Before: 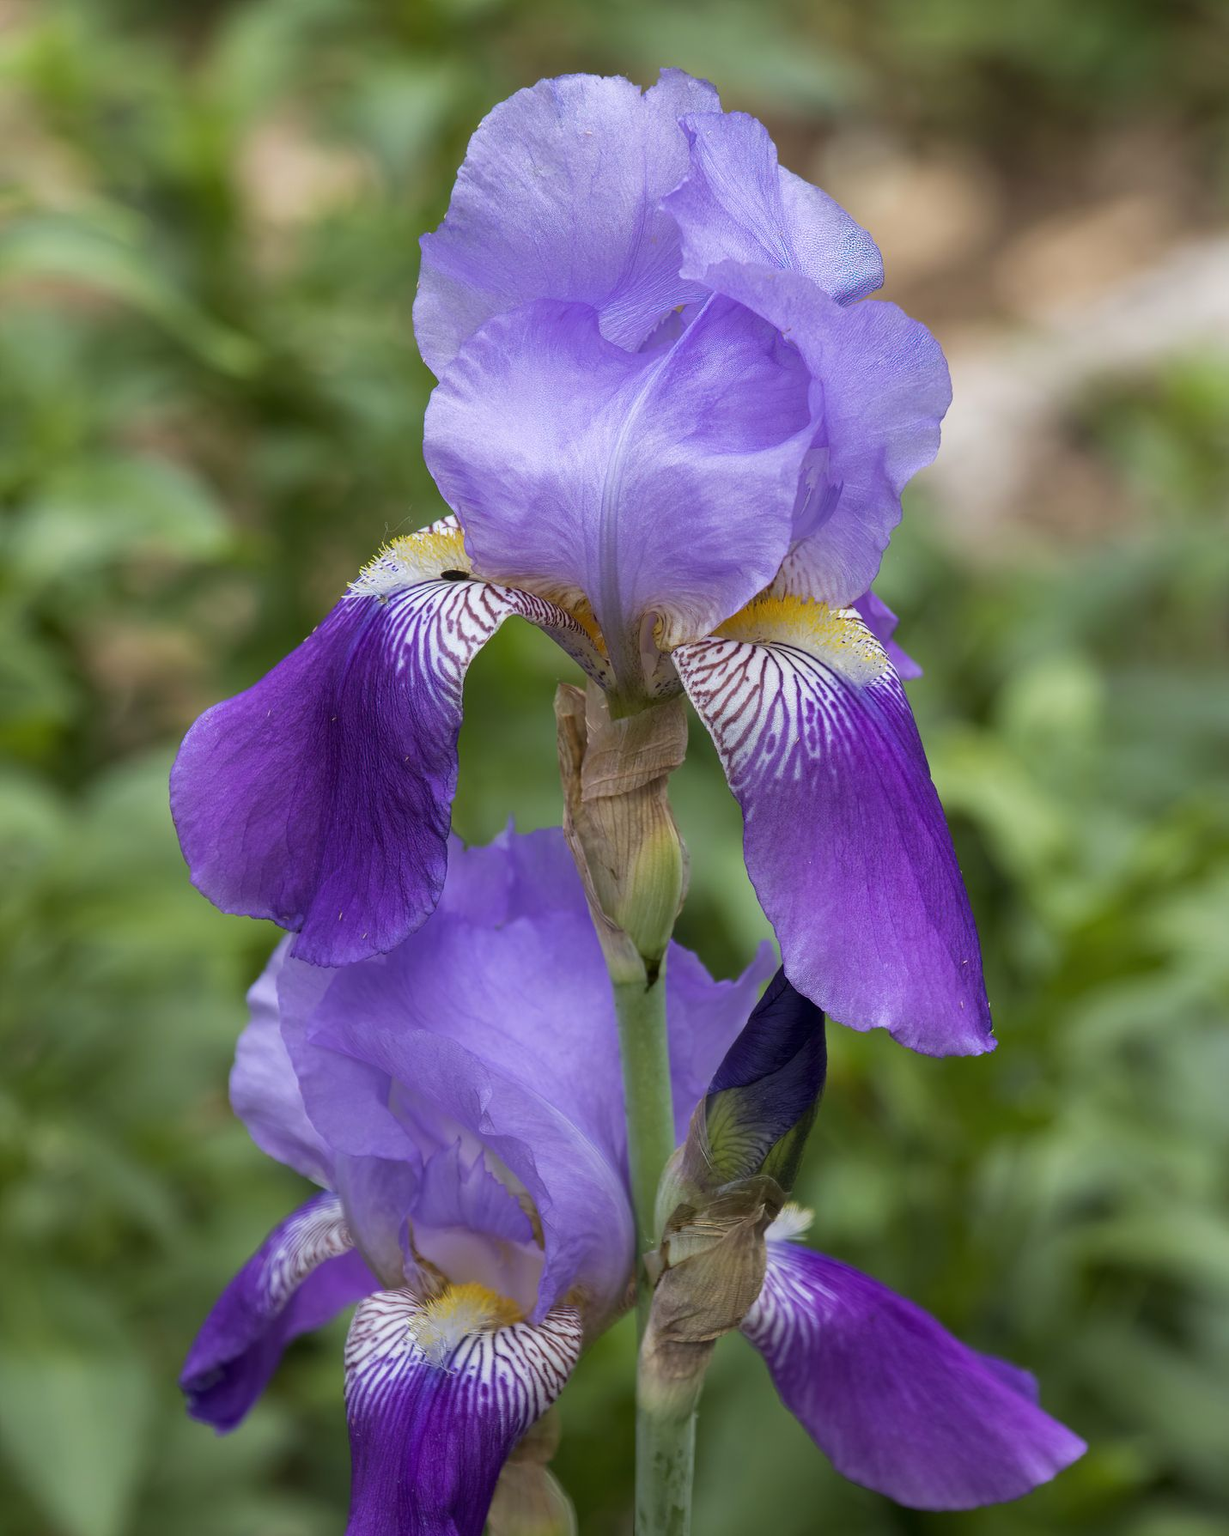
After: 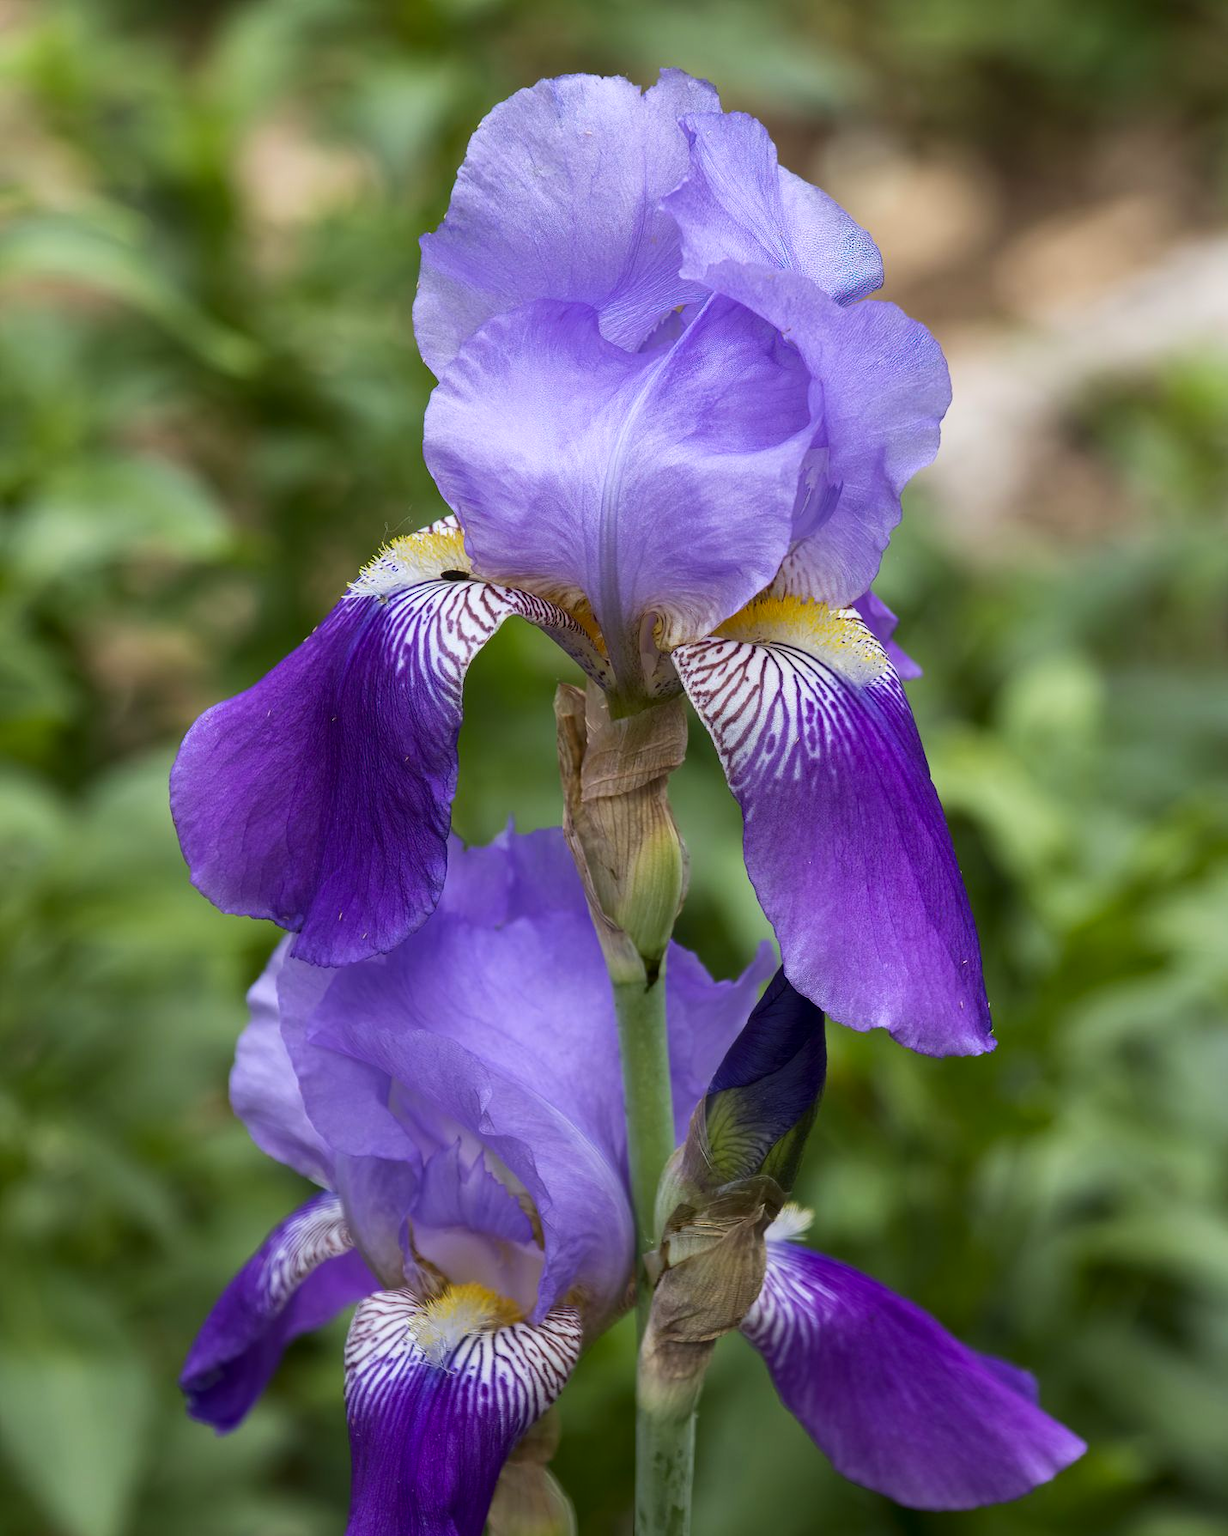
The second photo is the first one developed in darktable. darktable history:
contrast brightness saturation: contrast 0.153, brightness -0.008, saturation 0.099
